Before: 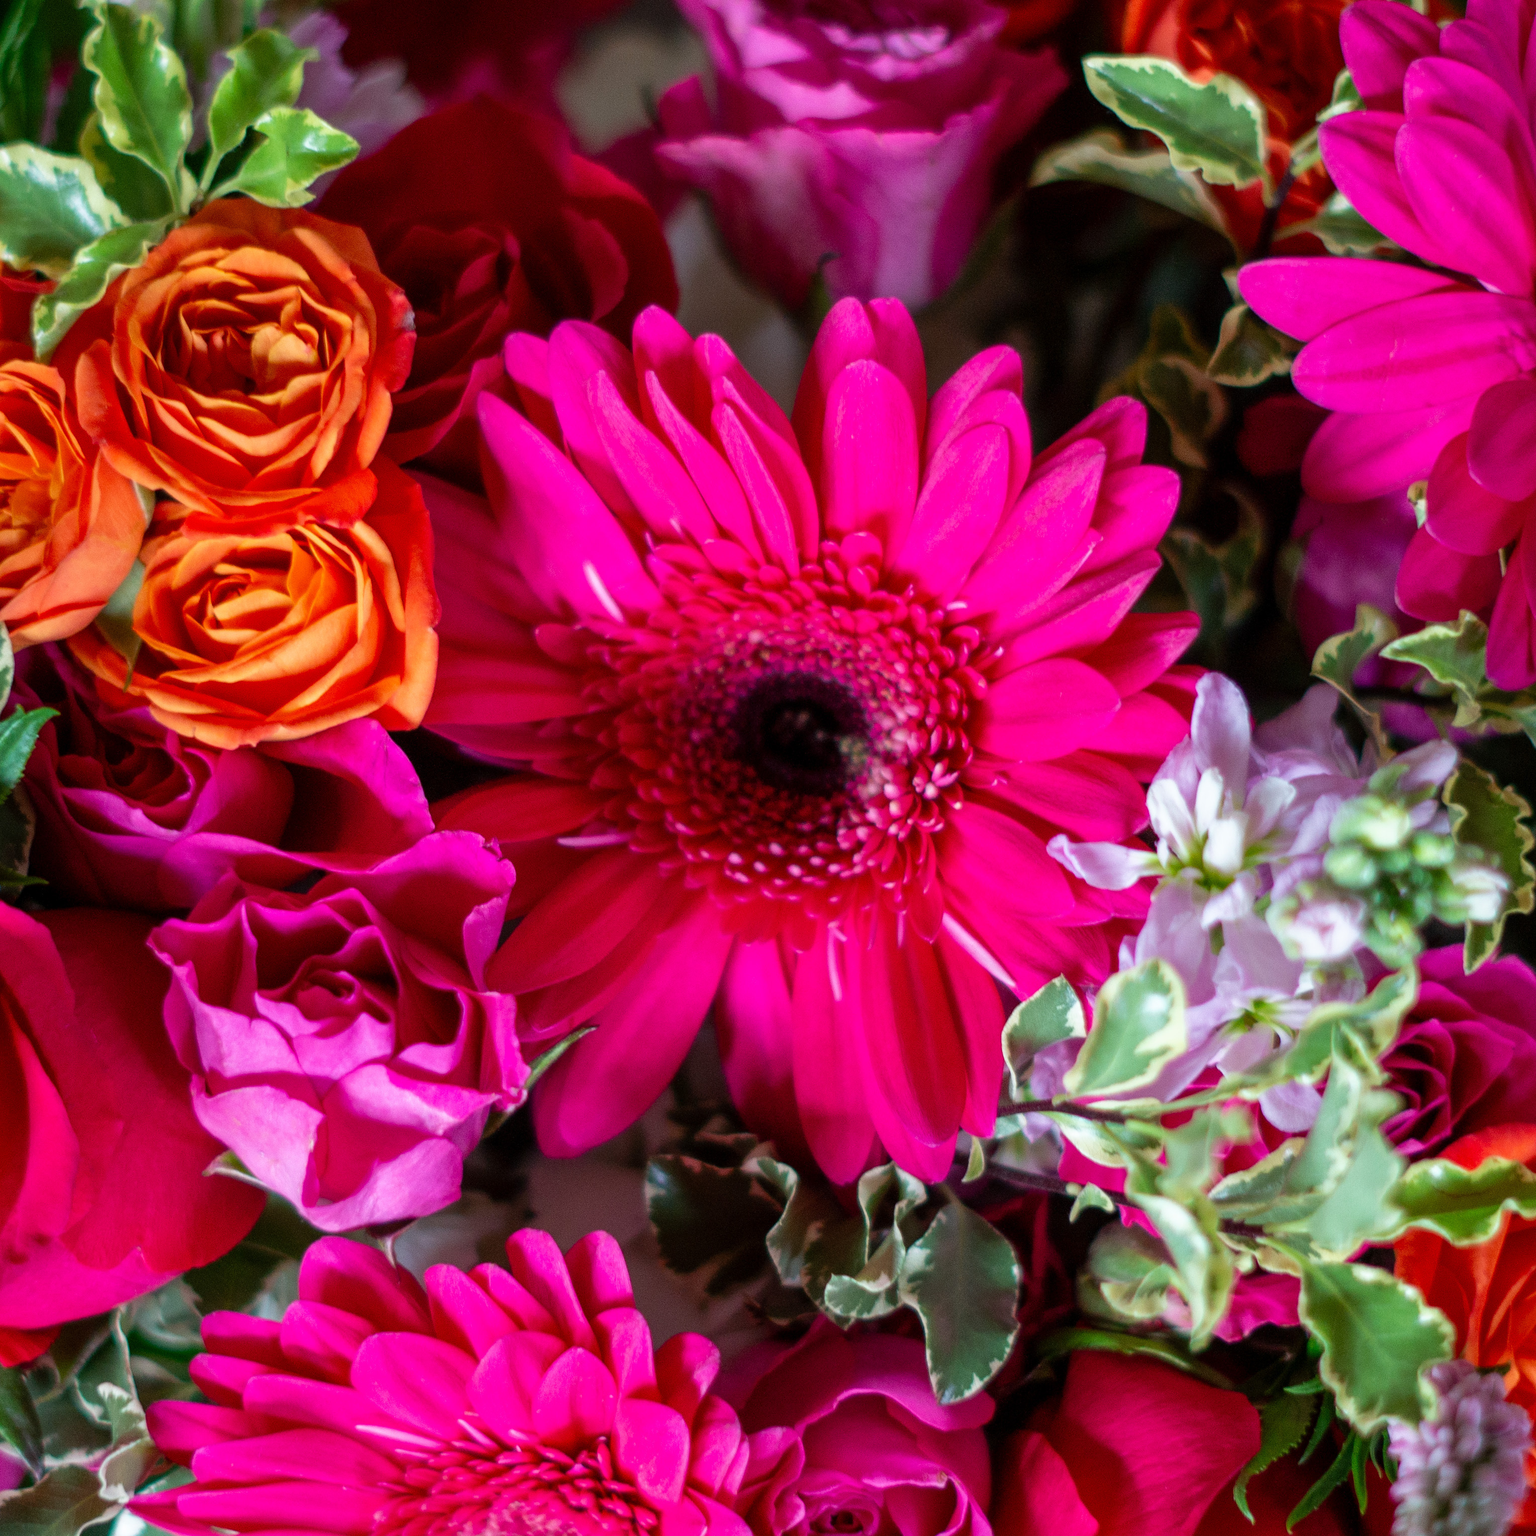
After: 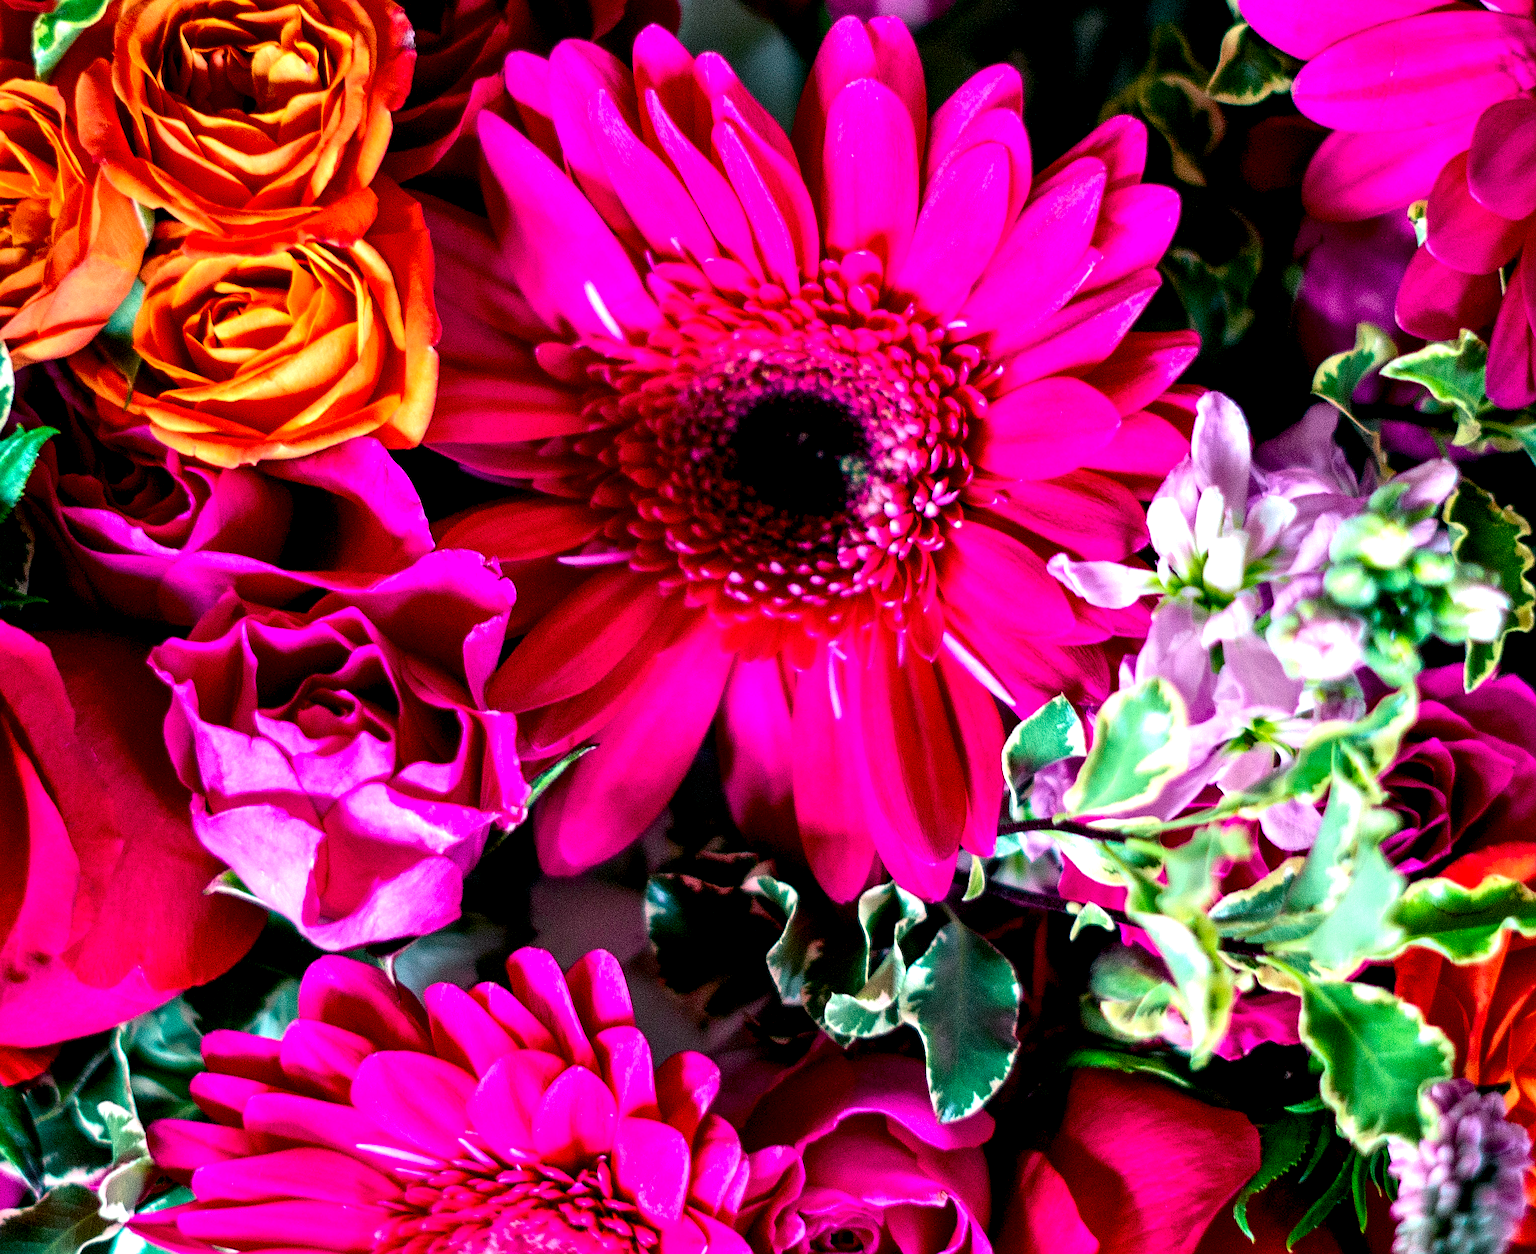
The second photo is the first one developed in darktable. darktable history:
sharpen: on, module defaults
exposure: exposure 0.19 EV, compensate highlight preservation false
crop and rotate: top 18.33%
local contrast: highlights 126%, shadows 128%, detail 140%, midtone range 0.257
tone curve: curves: ch0 [(0, 0.025) (0.15, 0.143) (0.452, 0.486) (0.751, 0.788) (1, 0.961)]; ch1 [(0, 0) (0.416, 0.4) (0.476, 0.469) (0.497, 0.494) (0.546, 0.571) (0.566, 0.607) (0.62, 0.657) (1, 1)]; ch2 [(0, 0) (0.386, 0.397) (0.505, 0.498) (0.547, 0.546) (0.579, 0.58) (1, 1)], color space Lab, independent channels, preserve colors none
contrast equalizer: y [[0.6 ×6], [0.55 ×6], [0 ×6], [0 ×6], [0 ×6]]
color balance rgb: power › luminance -7.572%, power › chroma 2.248%, power › hue 223.7°, highlights gain › chroma 3.057%, highlights gain › hue 60.27°, linear chroma grading › global chroma 15.18%, perceptual saturation grading › global saturation 12.464%, perceptual brilliance grading › global brilliance 3.008%, perceptual brilliance grading › highlights -2.283%, perceptual brilliance grading › shadows 2.746%, global vibrance 9.899%
